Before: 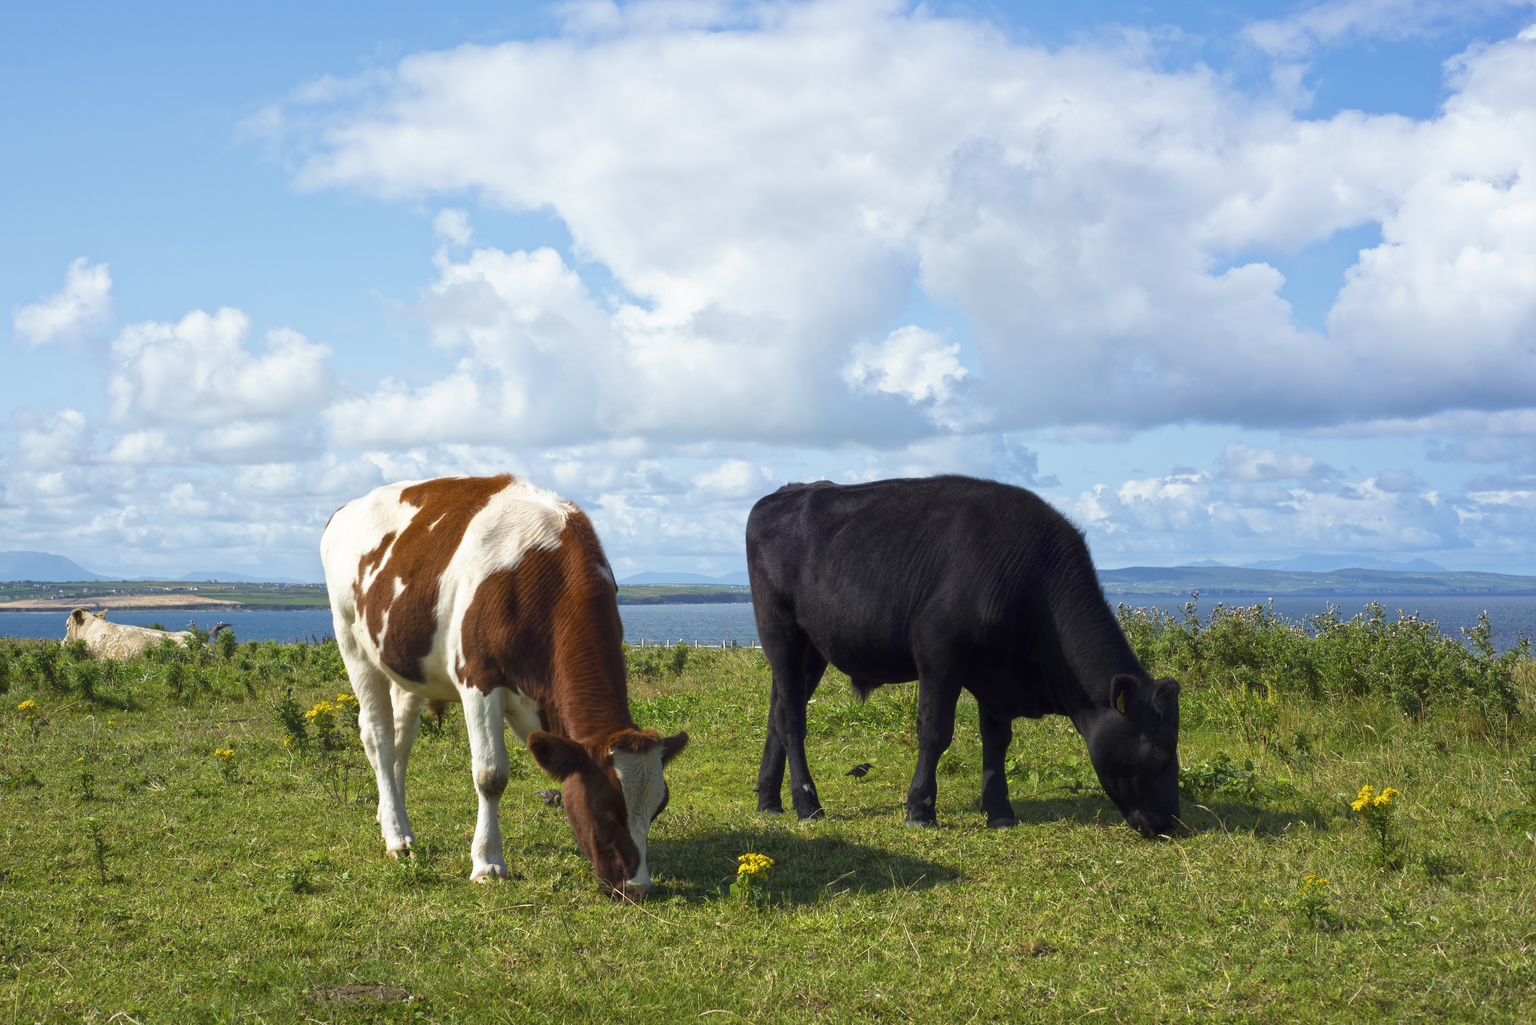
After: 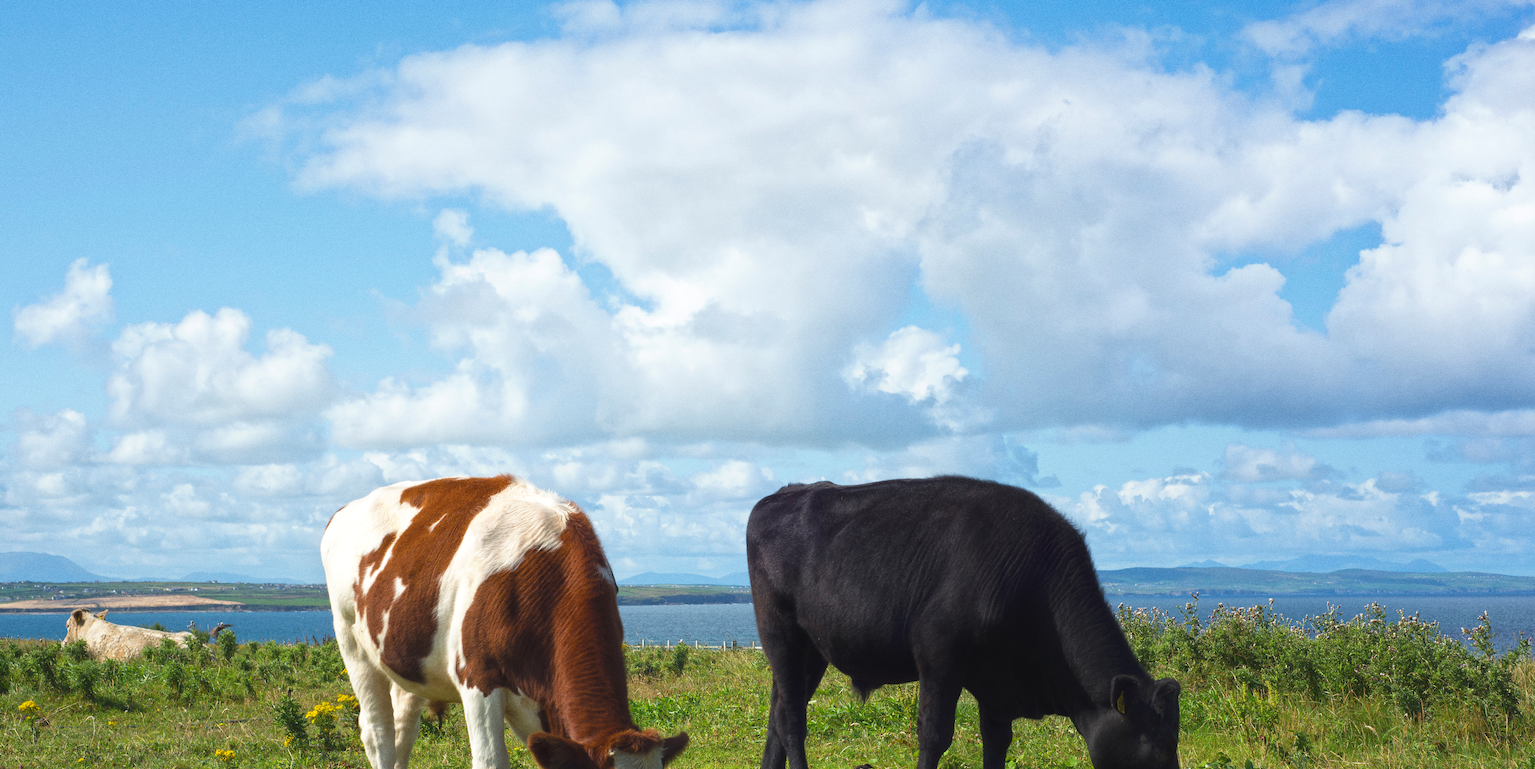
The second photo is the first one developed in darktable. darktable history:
crop: bottom 24.988%
grain: coarseness 0.09 ISO, strength 40%
exposure: black level correction -0.005, exposure 0.054 EV, compensate highlight preservation false
